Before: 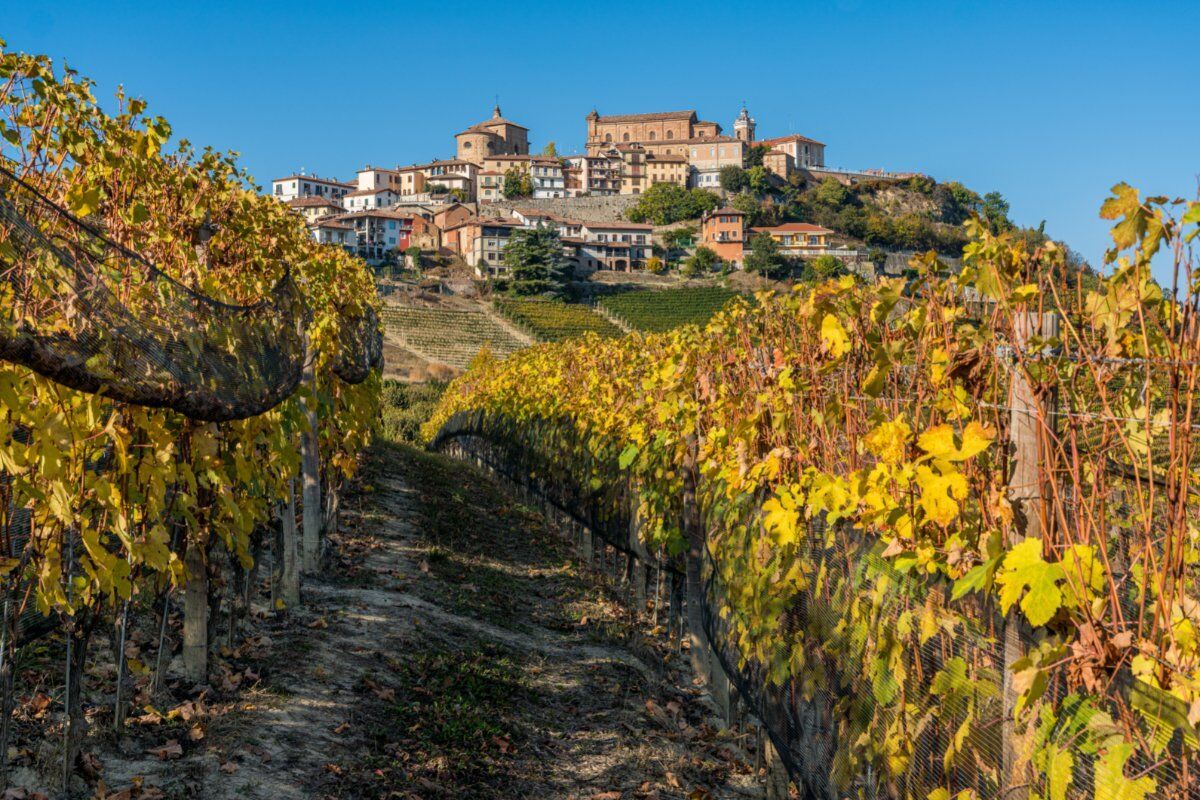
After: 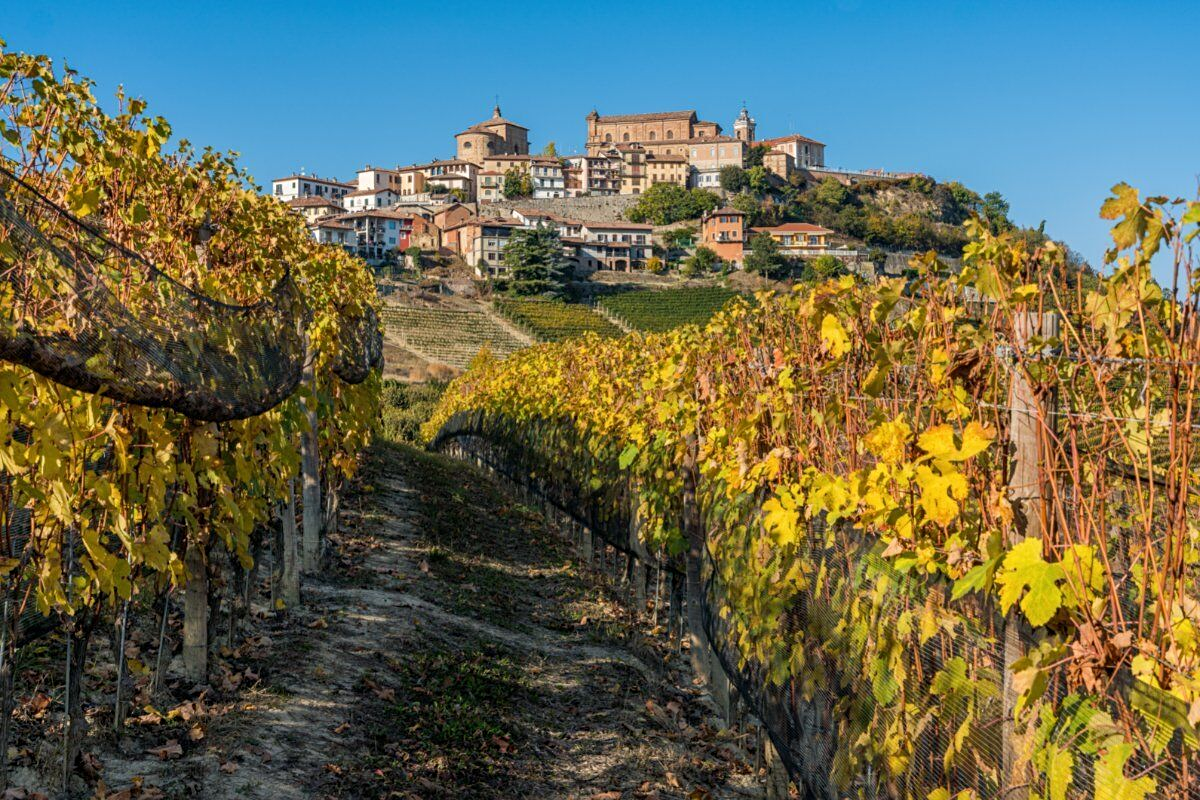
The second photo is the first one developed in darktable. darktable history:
base curve: curves: ch0 [(0, 0) (0.283, 0.295) (1, 1)], preserve colors none
tone equalizer: edges refinement/feathering 500, mask exposure compensation -1.57 EV, preserve details guided filter
sharpen: amount 0.207
